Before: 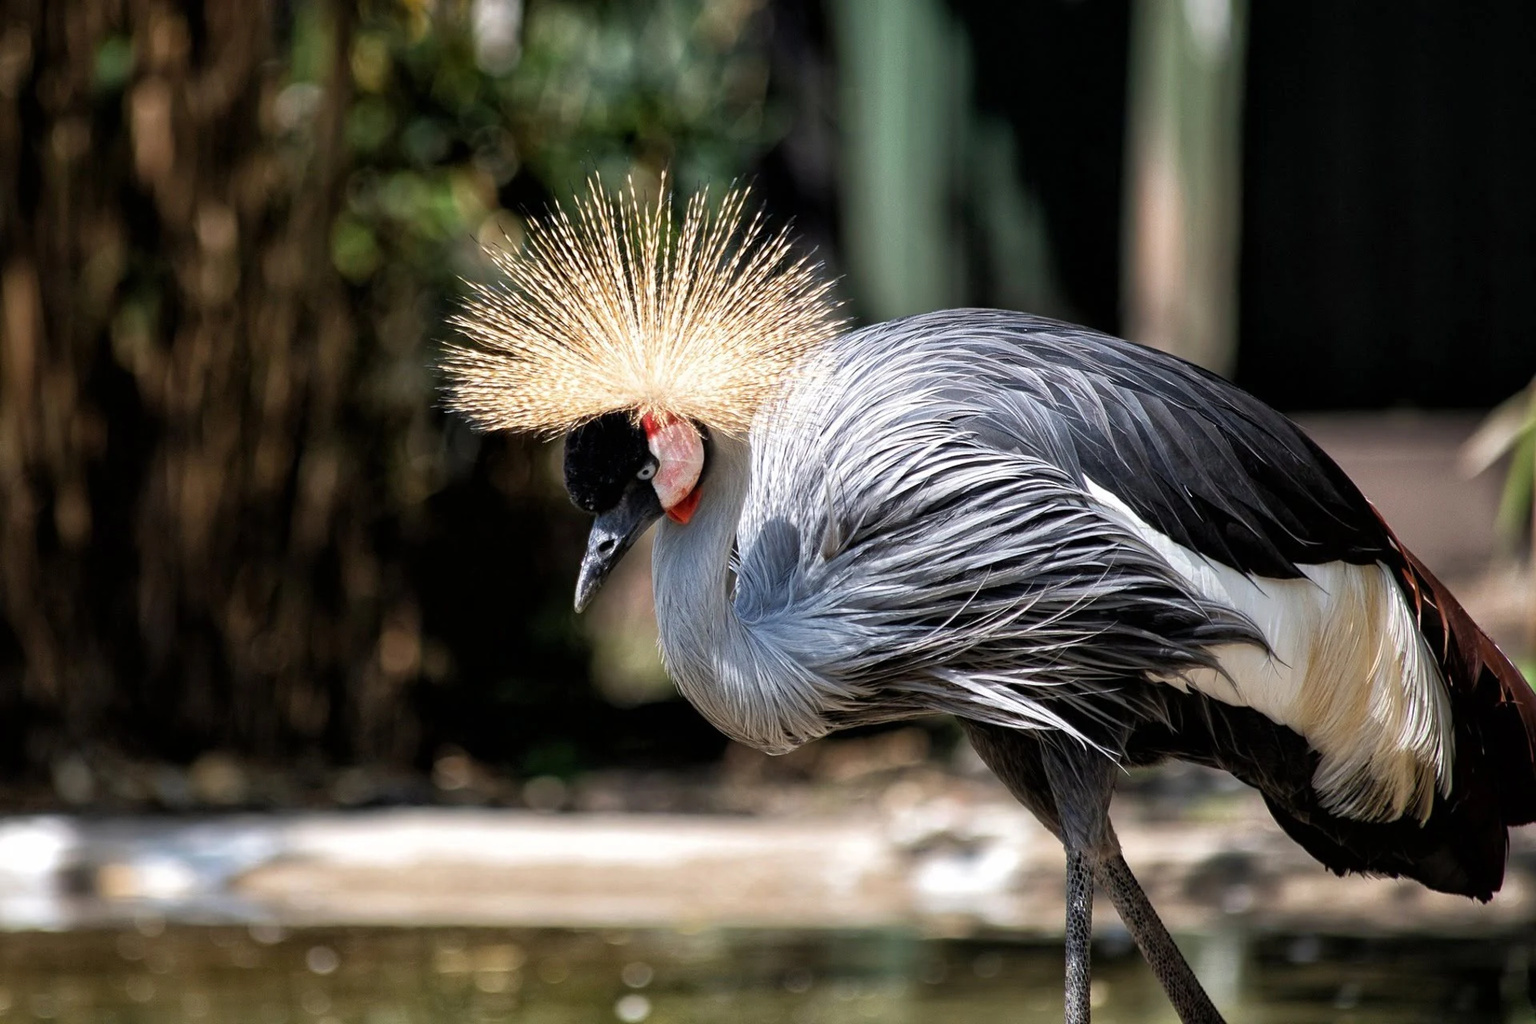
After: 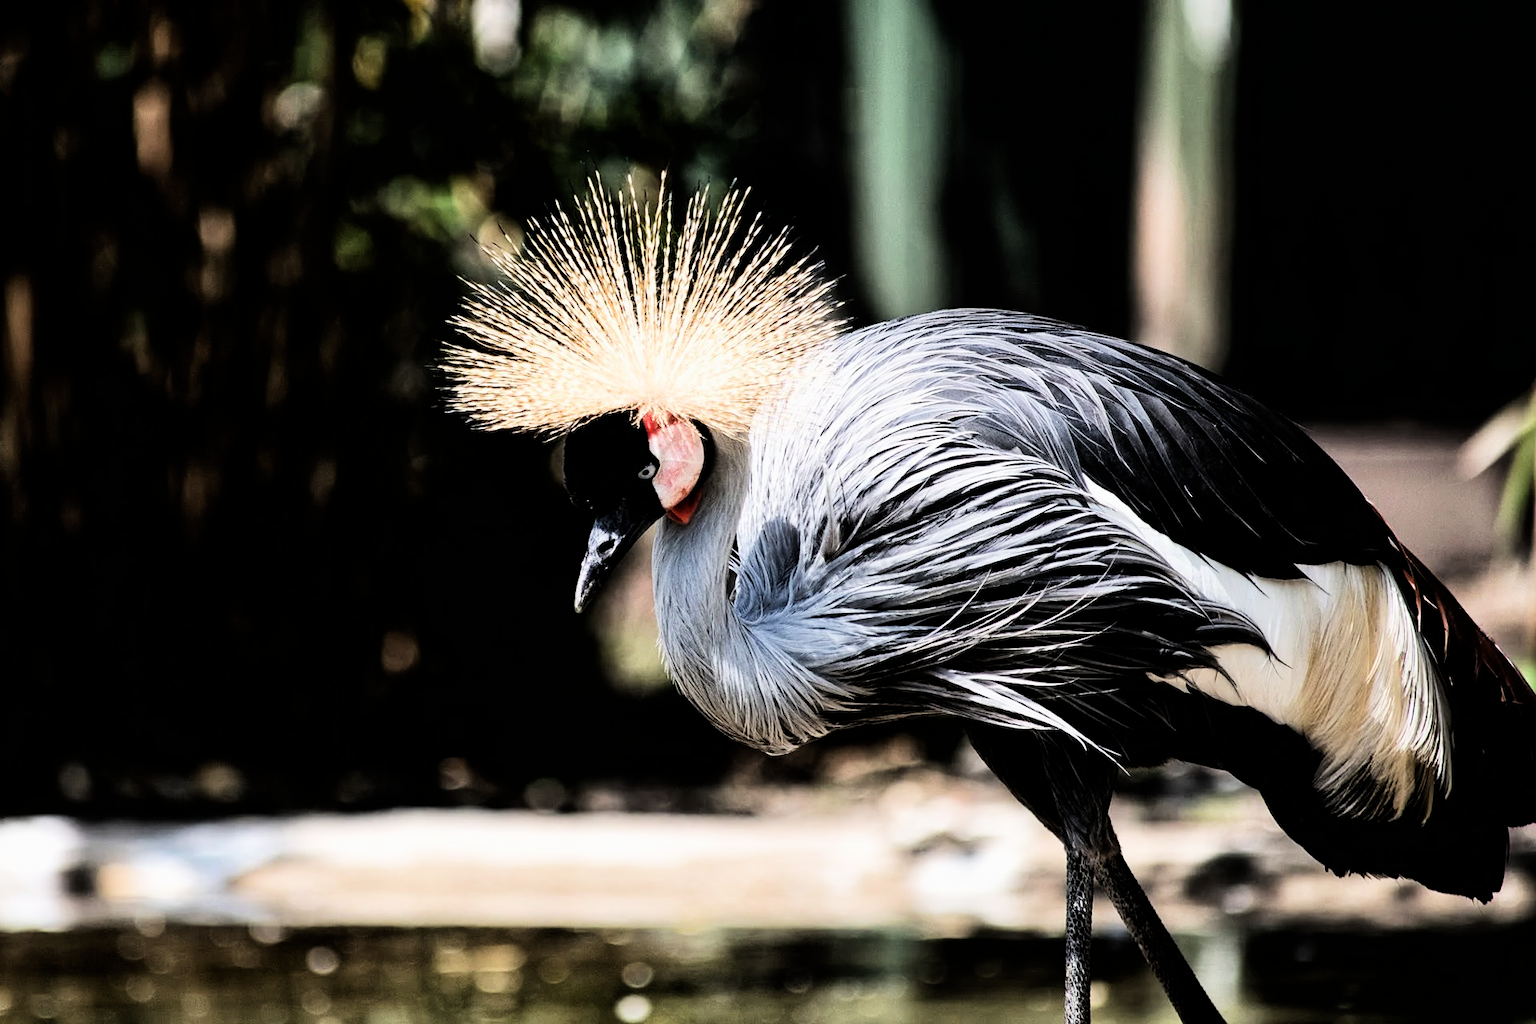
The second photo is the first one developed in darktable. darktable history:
filmic rgb: black relative exposure -5 EV, hardness 2.88, contrast 1.4
tone equalizer: -8 EV -1.08 EV, -7 EV -1.01 EV, -6 EV -0.867 EV, -5 EV -0.578 EV, -3 EV 0.578 EV, -2 EV 0.867 EV, -1 EV 1.01 EV, +0 EV 1.08 EV, edges refinement/feathering 500, mask exposure compensation -1.57 EV, preserve details no
